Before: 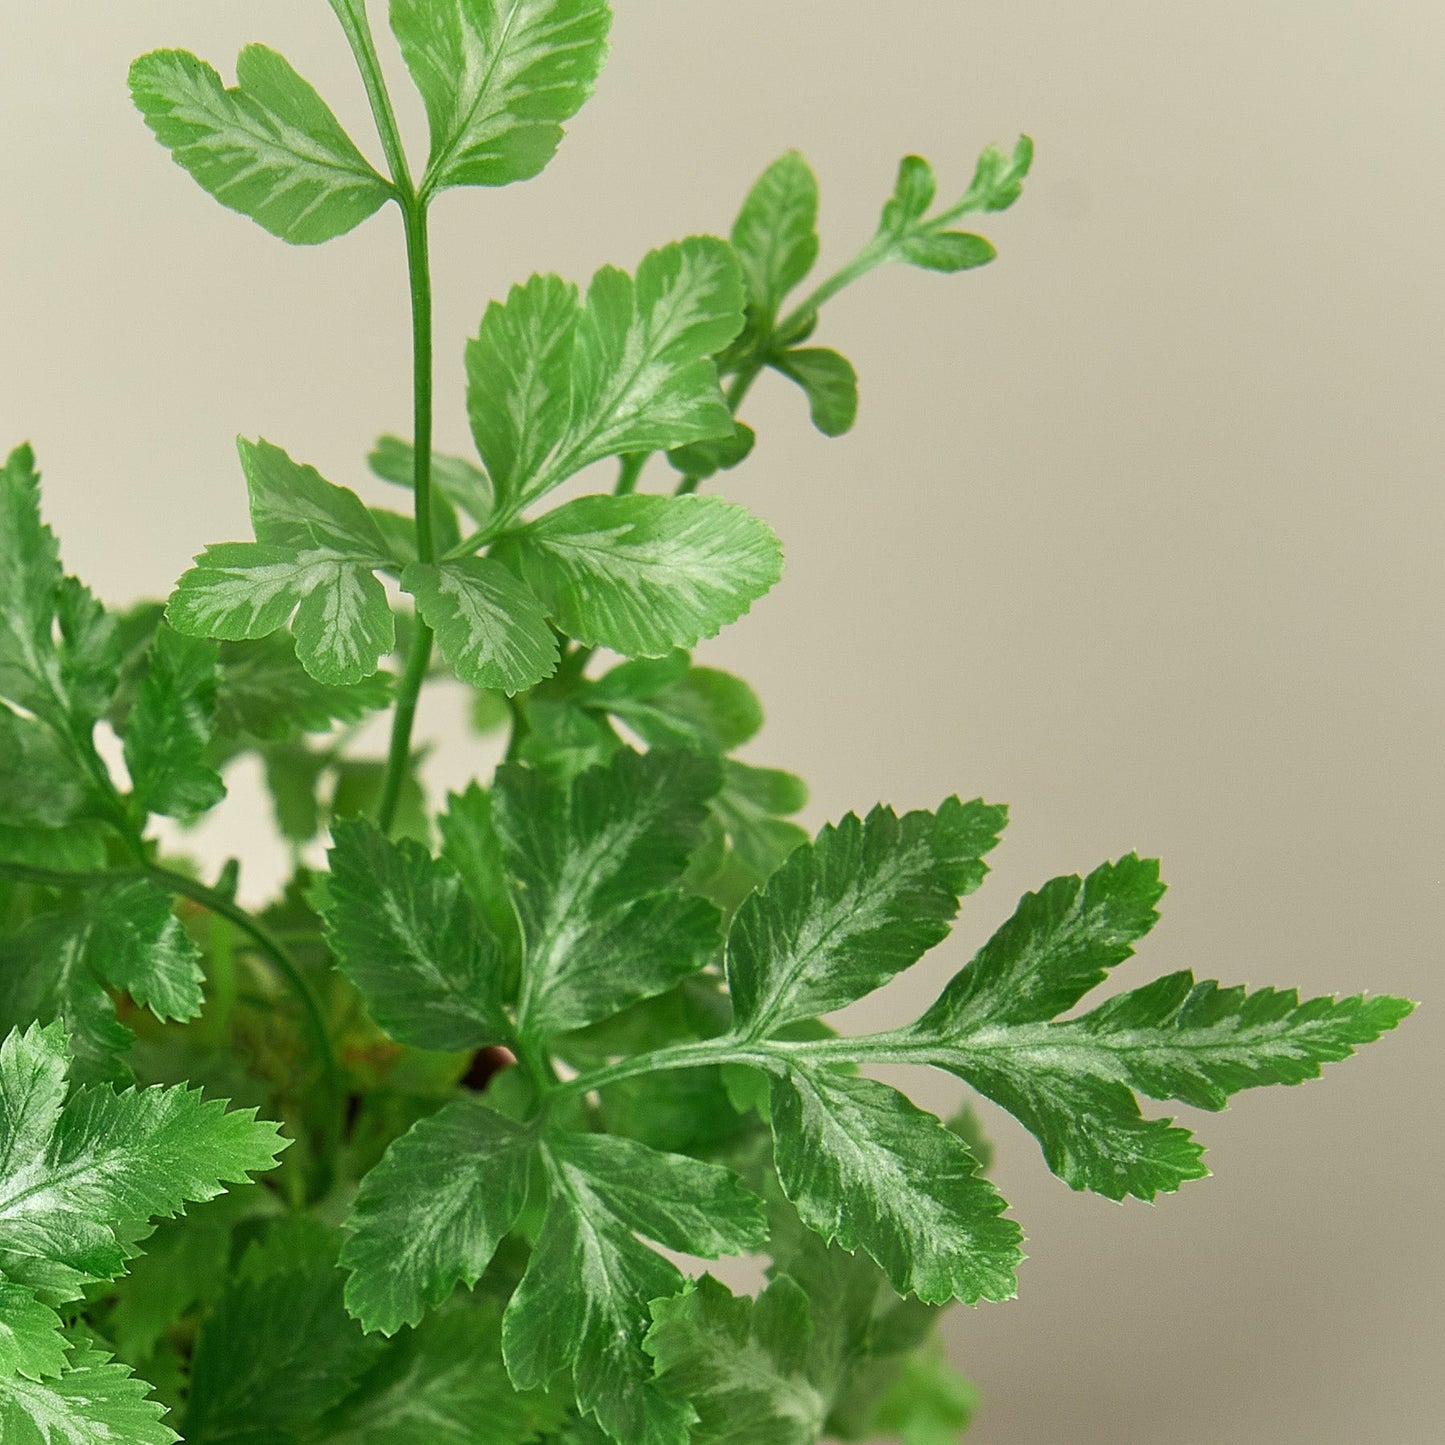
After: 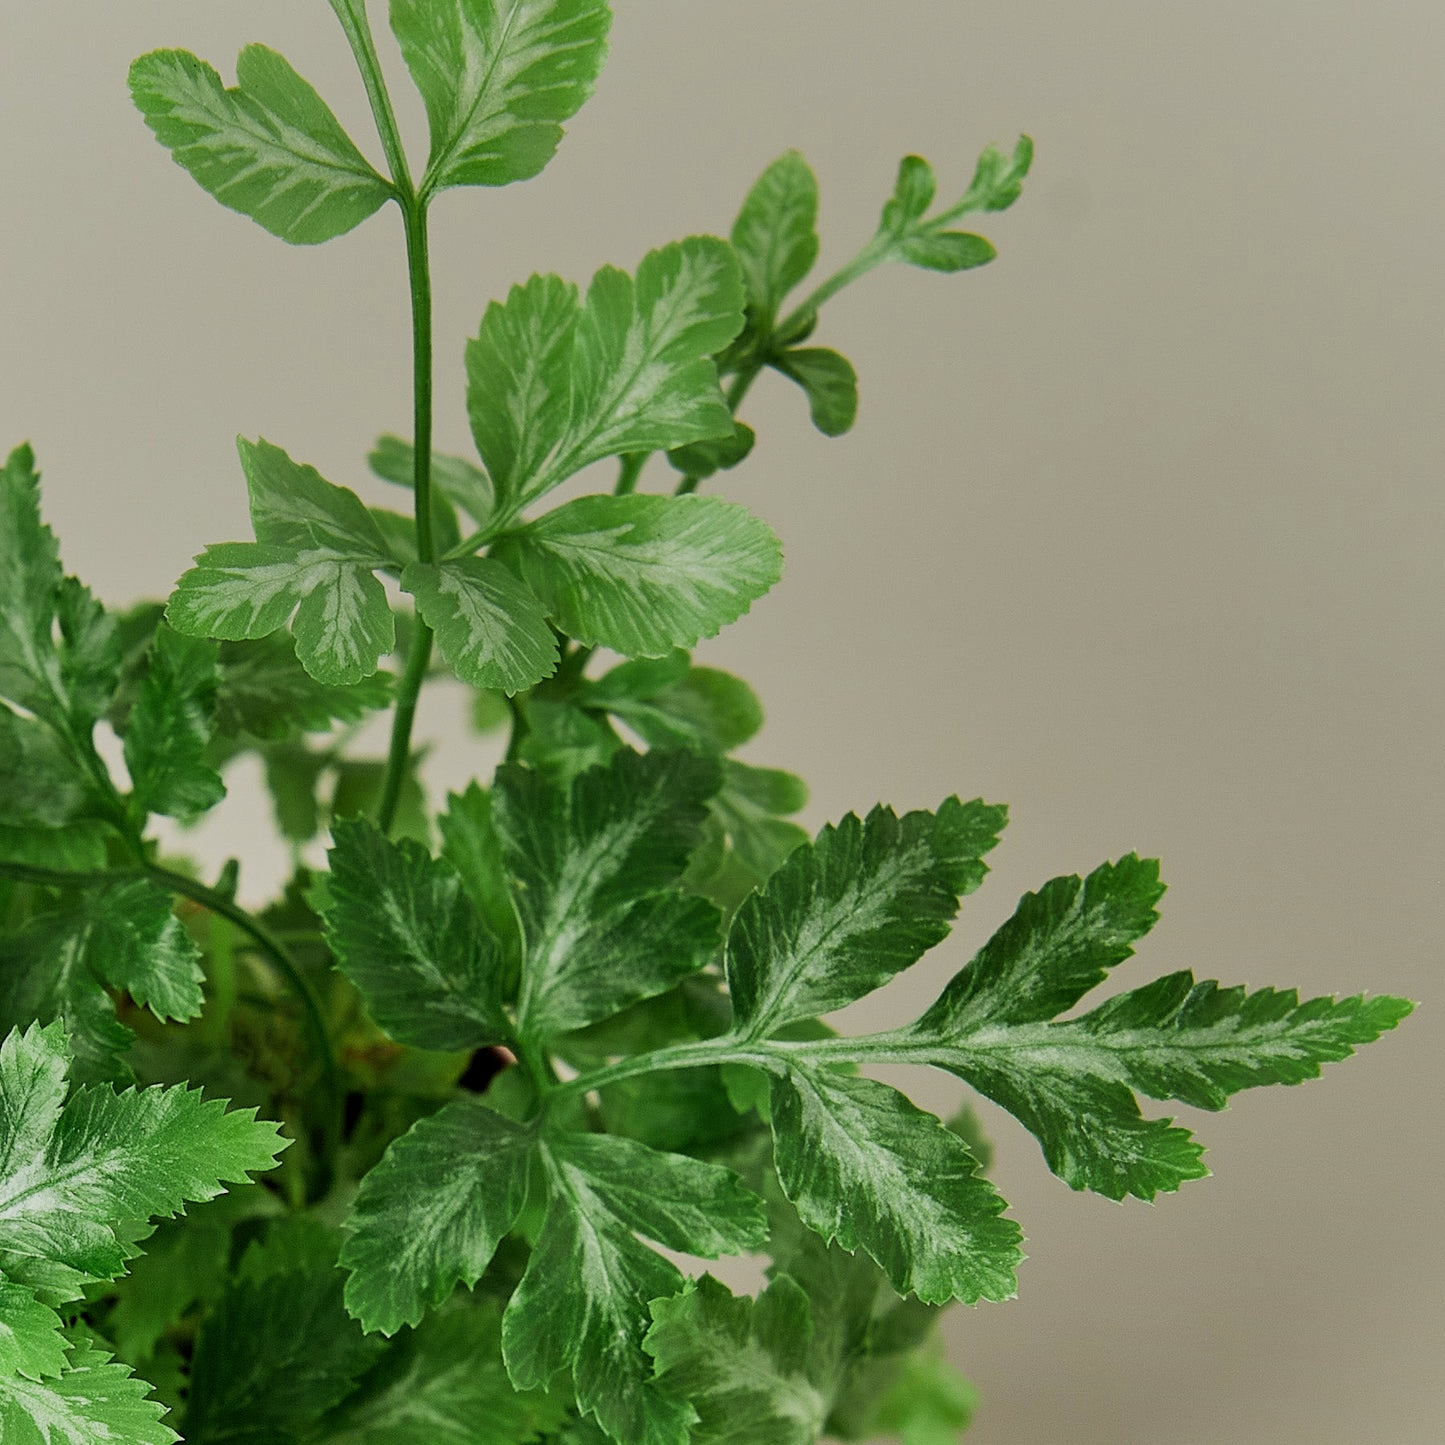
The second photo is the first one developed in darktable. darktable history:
graduated density: rotation 5.63°, offset 76.9
filmic rgb: black relative exposure -5 EV, hardness 2.88, contrast 1.2, highlights saturation mix -30%
